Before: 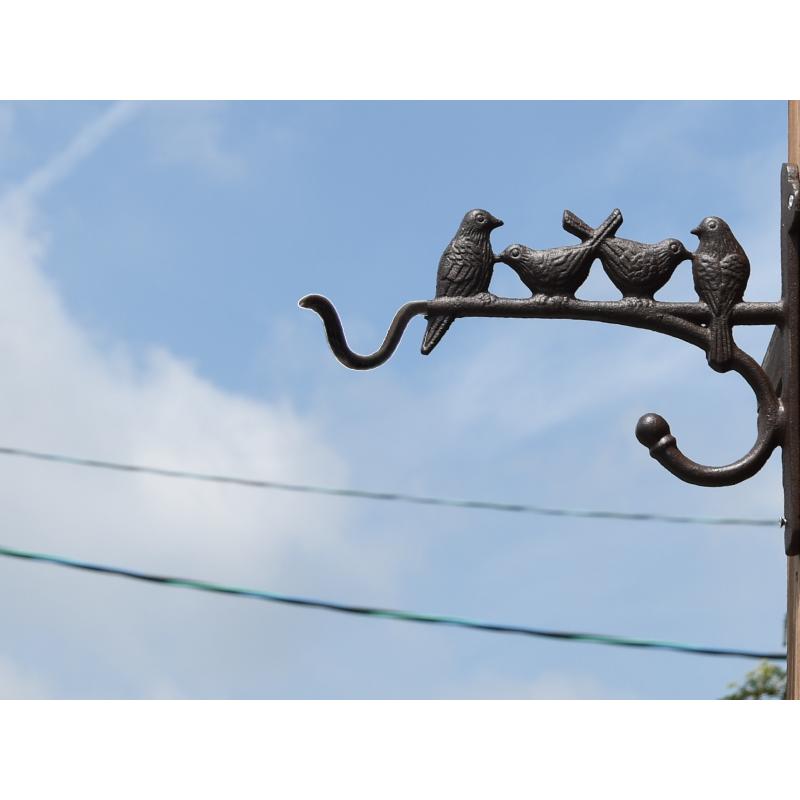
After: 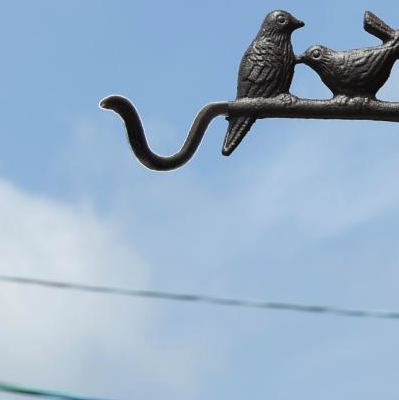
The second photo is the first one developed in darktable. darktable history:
crop: left 25%, top 25%, right 25%, bottom 25%
white balance: red 0.978, blue 0.999
